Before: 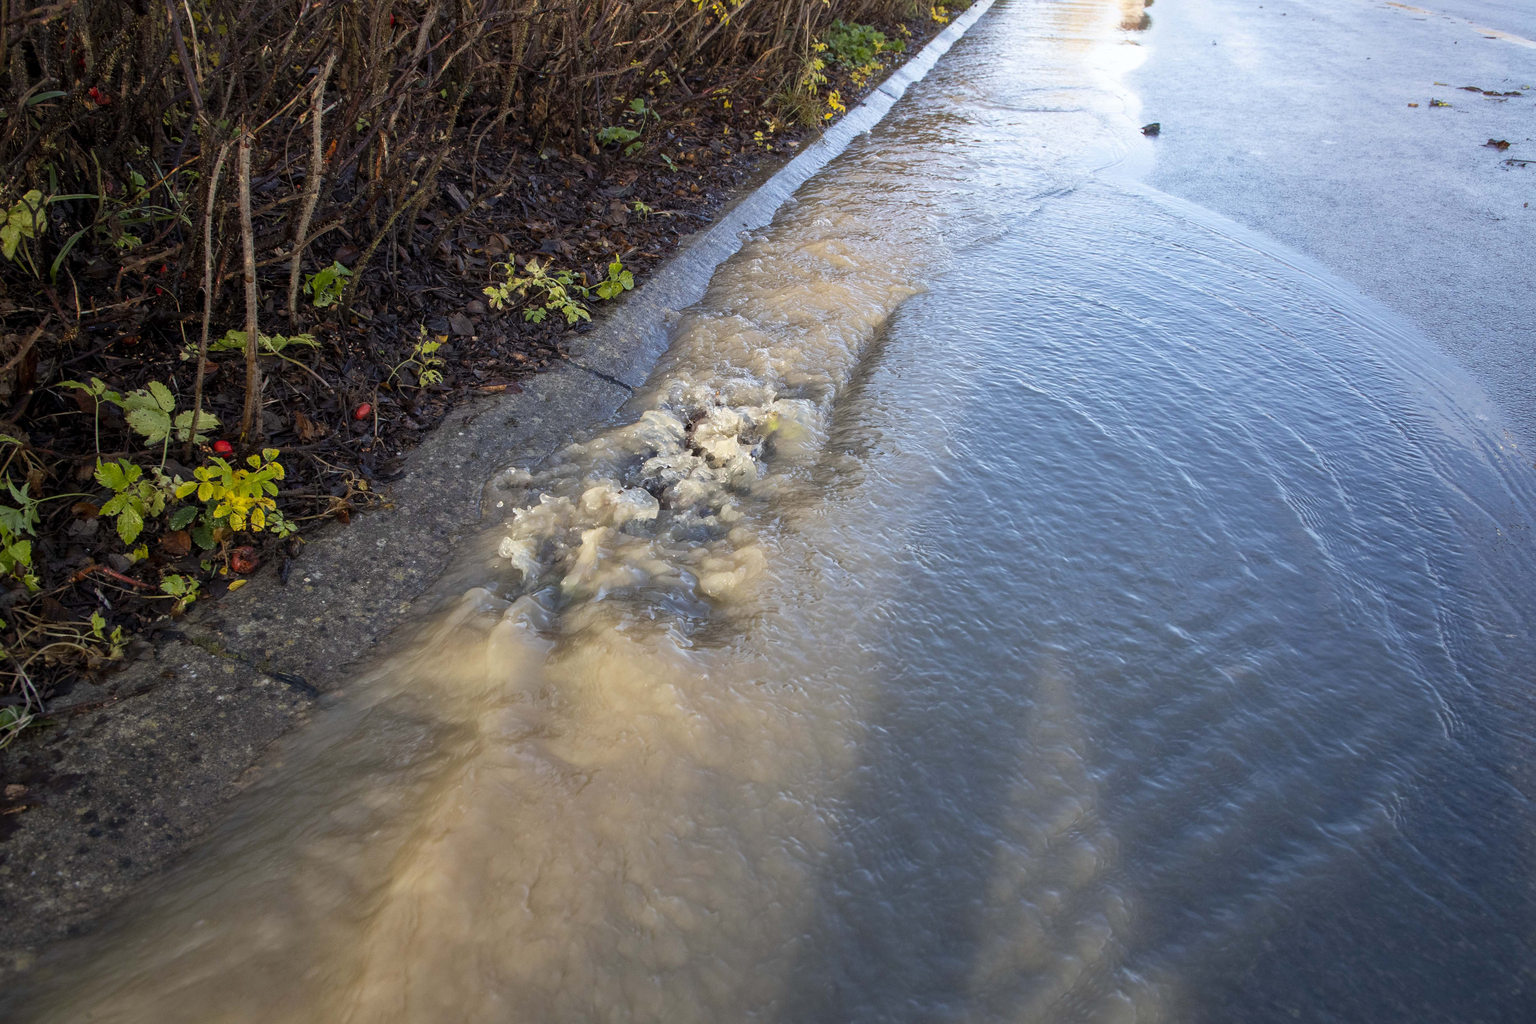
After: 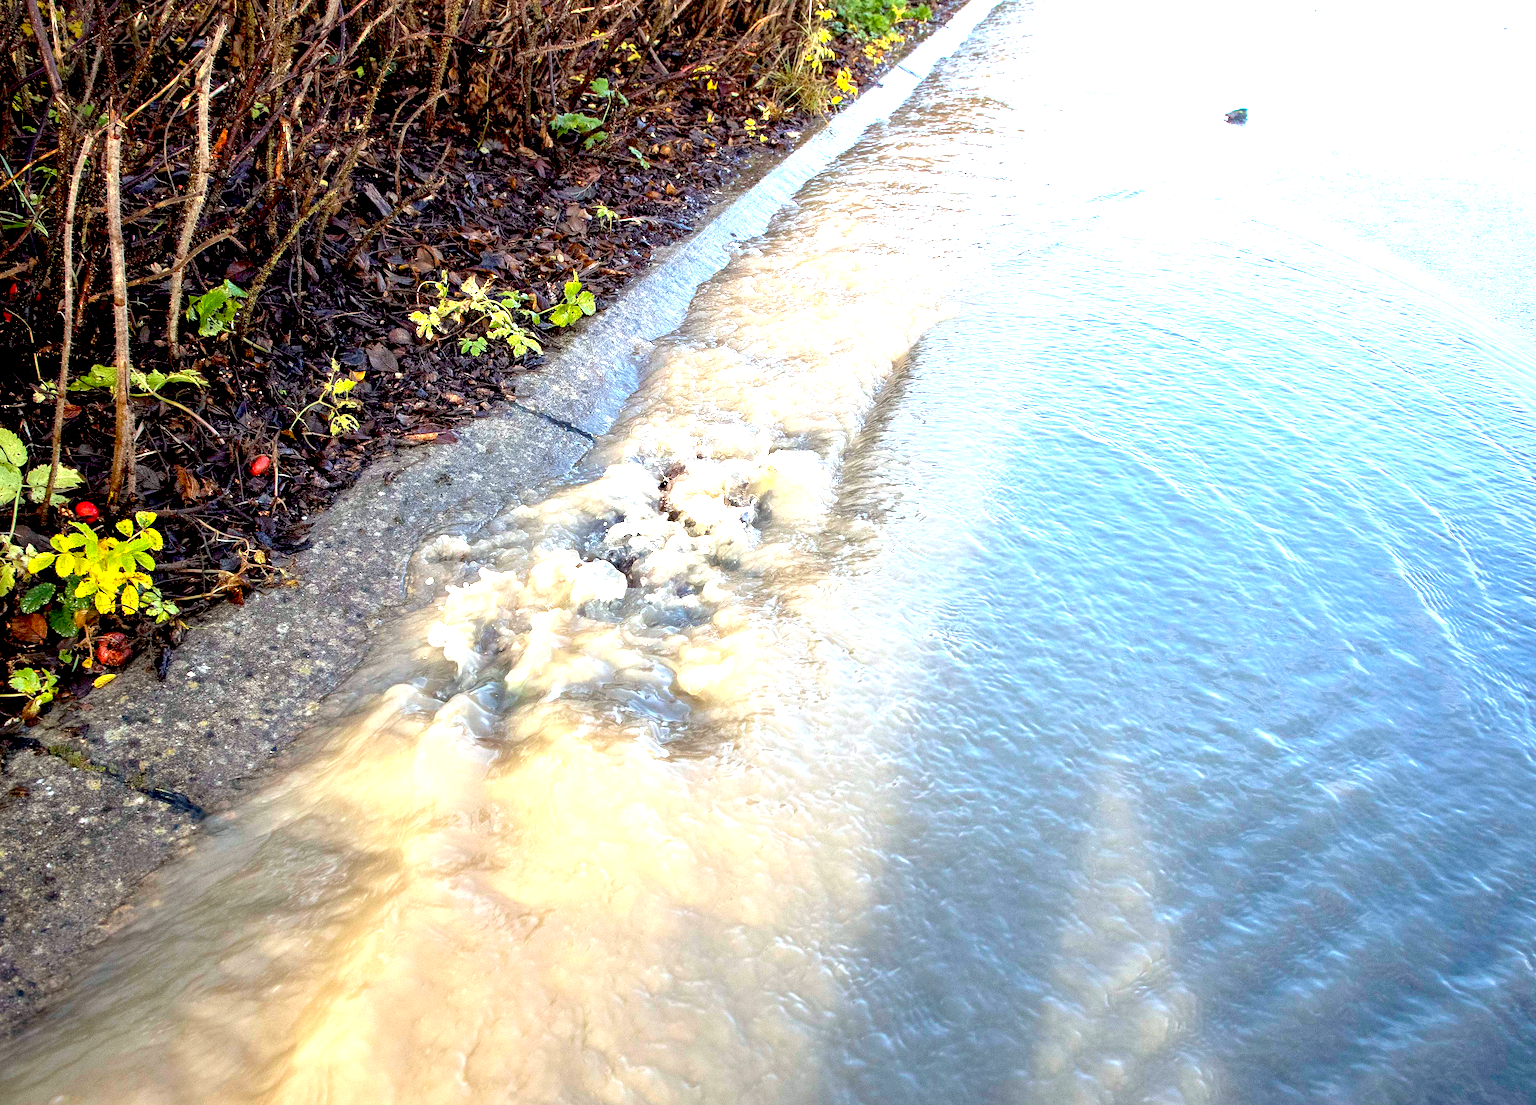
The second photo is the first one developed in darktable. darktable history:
crop: left 9.995%, top 3.504%, right 9.263%, bottom 9.286%
sharpen: radius 1.024
exposure: black level correction 0.009, exposure 1.413 EV, compensate exposure bias true, compensate highlight preservation false
color correction: highlights a* -2.59, highlights b* 2.26
